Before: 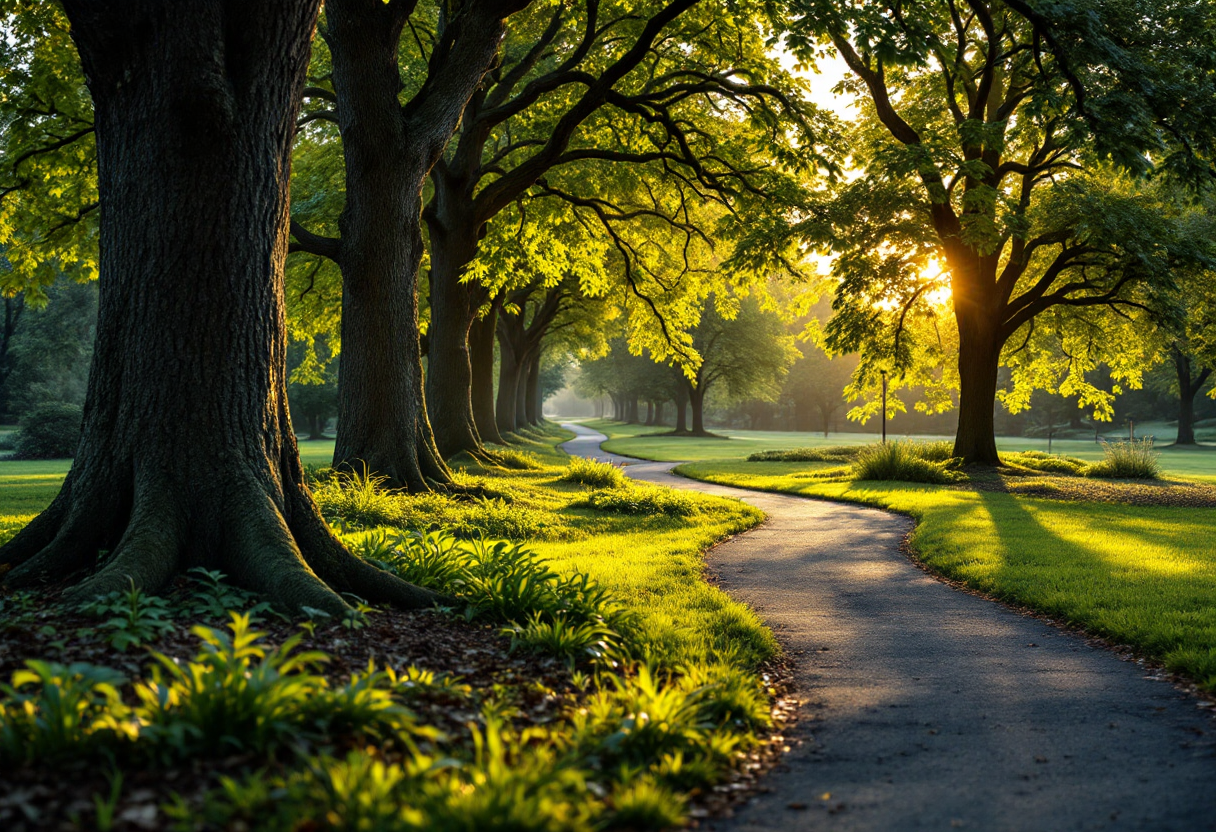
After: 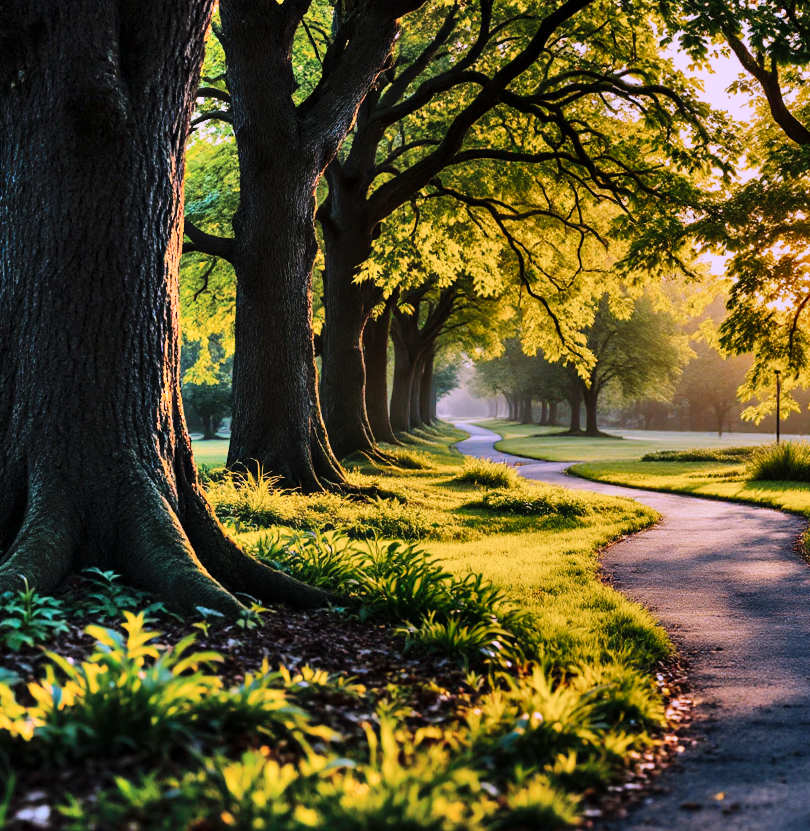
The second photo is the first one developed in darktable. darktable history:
crop and rotate: left 8.786%, right 24.548%
tone curve: curves: ch0 [(0, 0) (0.003, 0.002) (0.011, 0.009) (0.025, 0.019) (0.044, 0.031) (0.069, 0.04) (0.1, 0.059) (0.136, 0.092) (0.177, 0.134) (0.224, 0.192) (0.277, 0.262) (0.335, 0.348) (0.399, 0.446) (0.468, 0.554) (0.543, 0.646) (0.623, 0.731) (0.709, 0.807) (0.801, 0.867) (0.898, 0.931) (1, 1)], preserve colors none
color correction: highlights a* 15.03, highlights b* -25.07
shadows and highlights: shadows 80.73, white point adjustment -9.07, highlights -61.46, soften with gaussian
